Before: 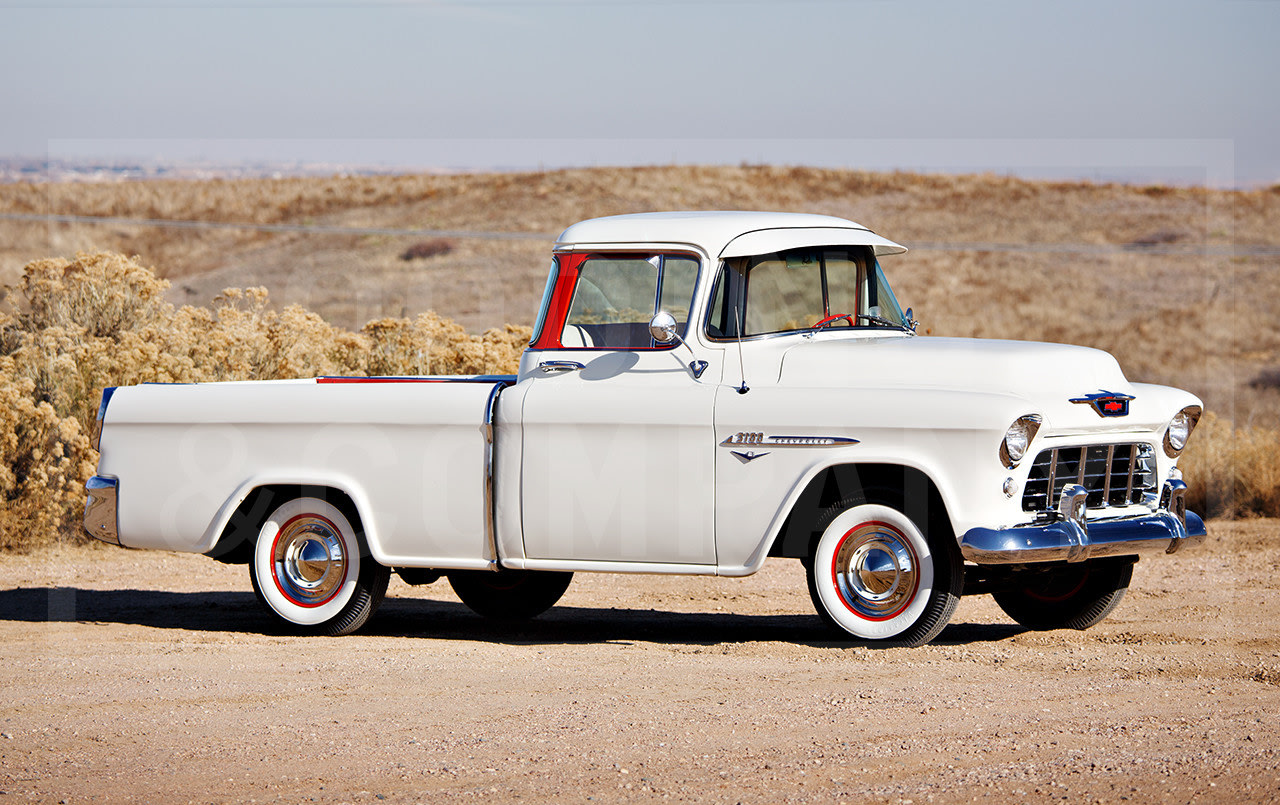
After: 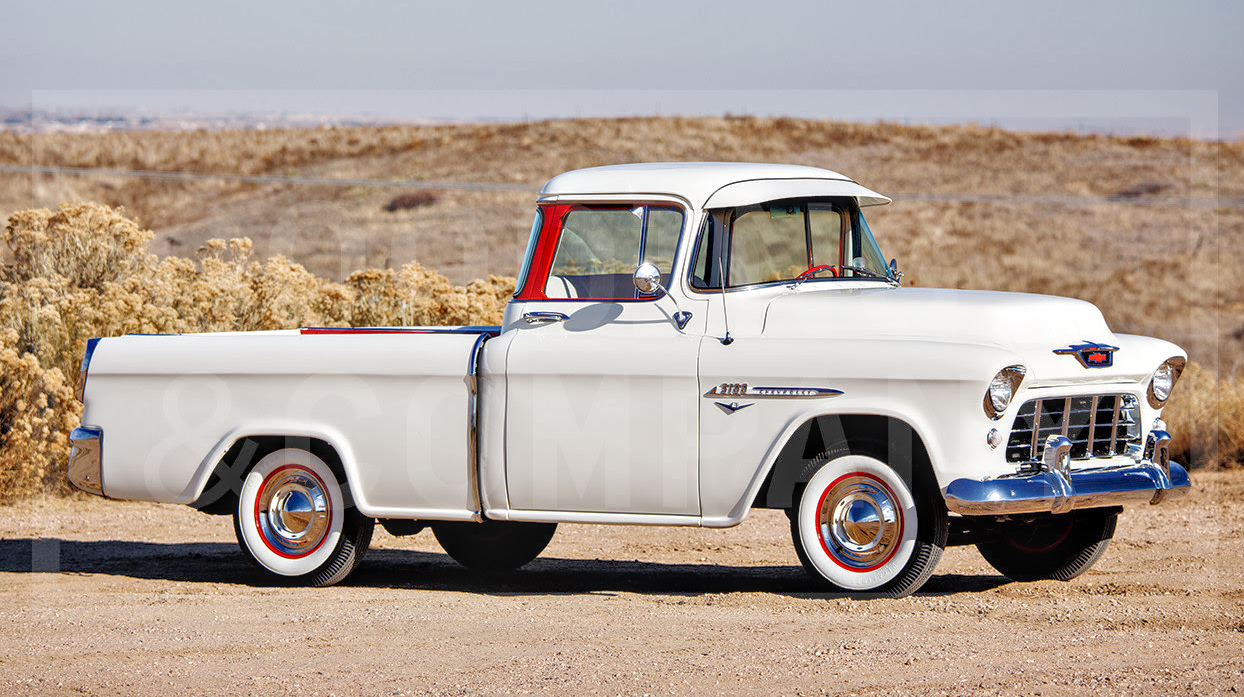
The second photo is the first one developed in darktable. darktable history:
local contrast: detail 130%
crop: left 1.326%, top 6.156%, right 1.46%, bottom 7.19%
tone equalizer: -7 EV 0.147 EV, -6 EV 0.566 EV, -5 EV 1.13 EV, -4 EV 1.31 EV, -3 EV 1.13 EV, -2 EV 0.6 EV, -1 EV 0.151 EV
